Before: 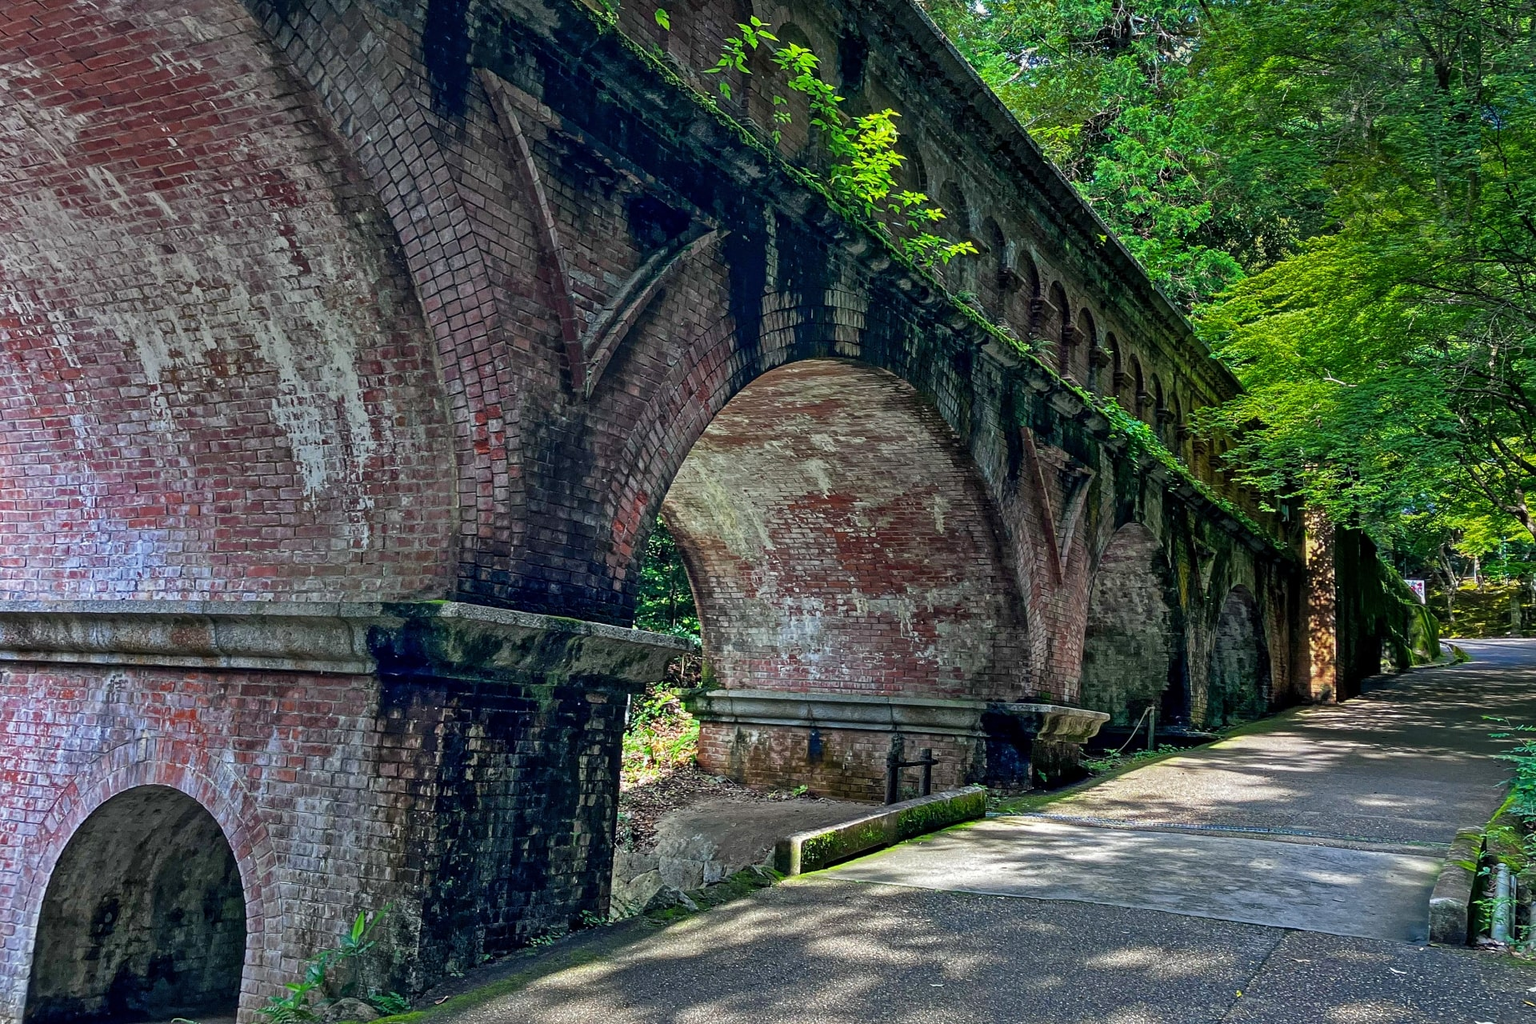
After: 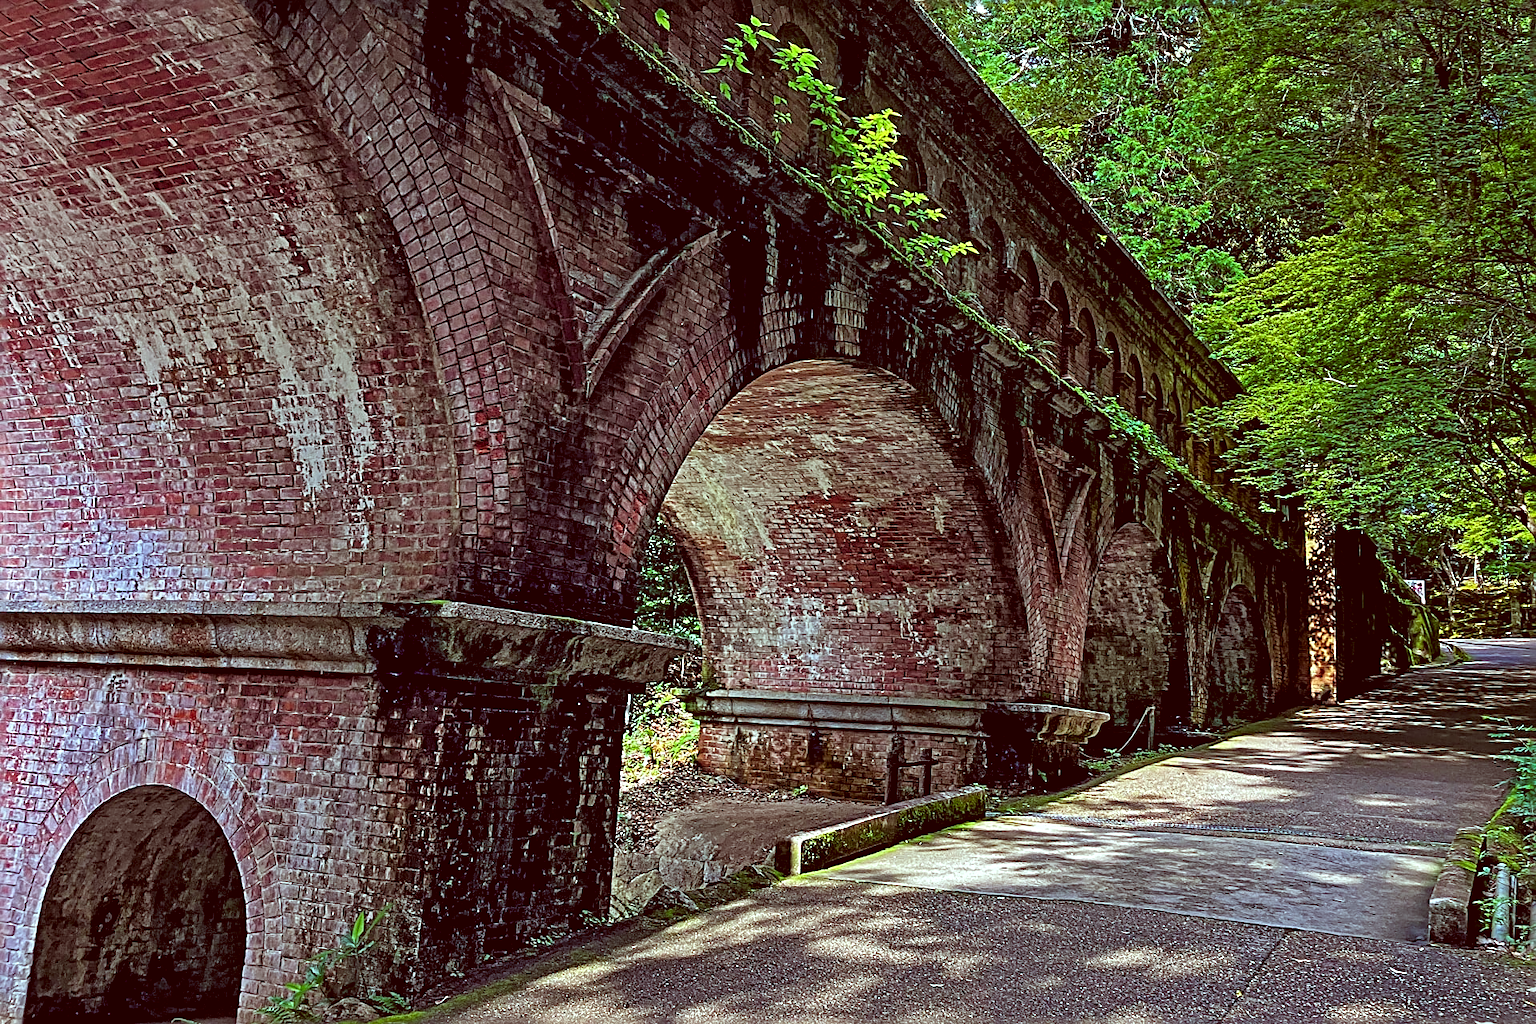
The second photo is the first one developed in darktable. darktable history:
levels: levels [0.073, 0.497, 0.972]
sharpen: radius 3.025, amount 0.757
color correction: highlights a* -7.23, highlights b* -0.161, shadows a* 20.08, shadows b* 11.73
